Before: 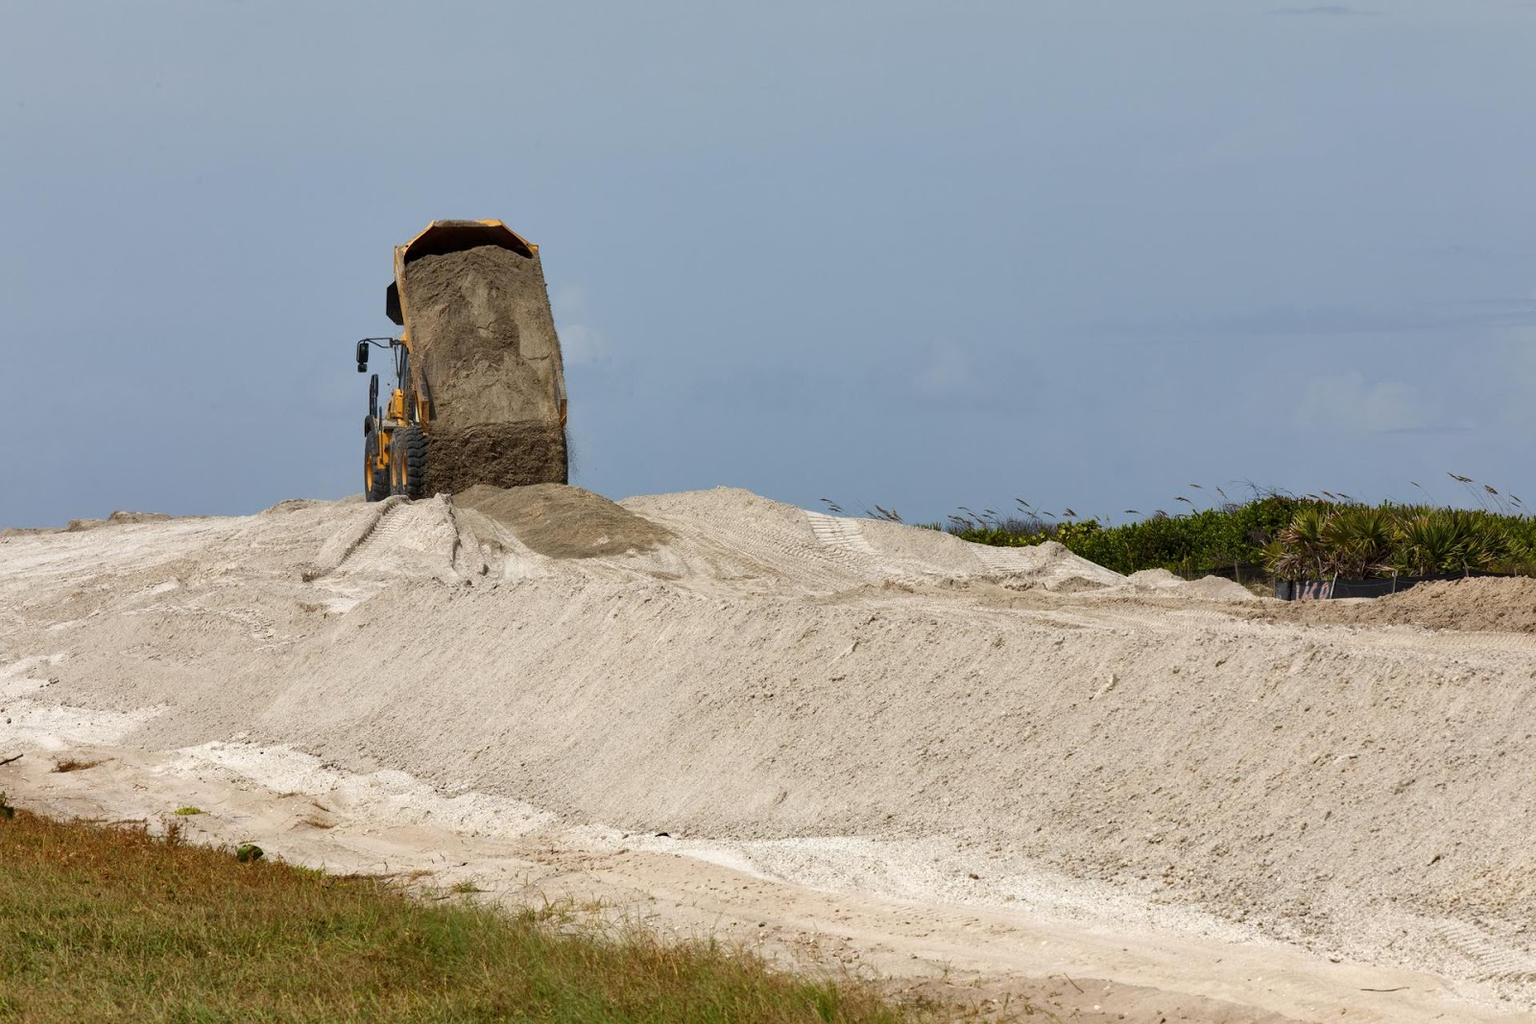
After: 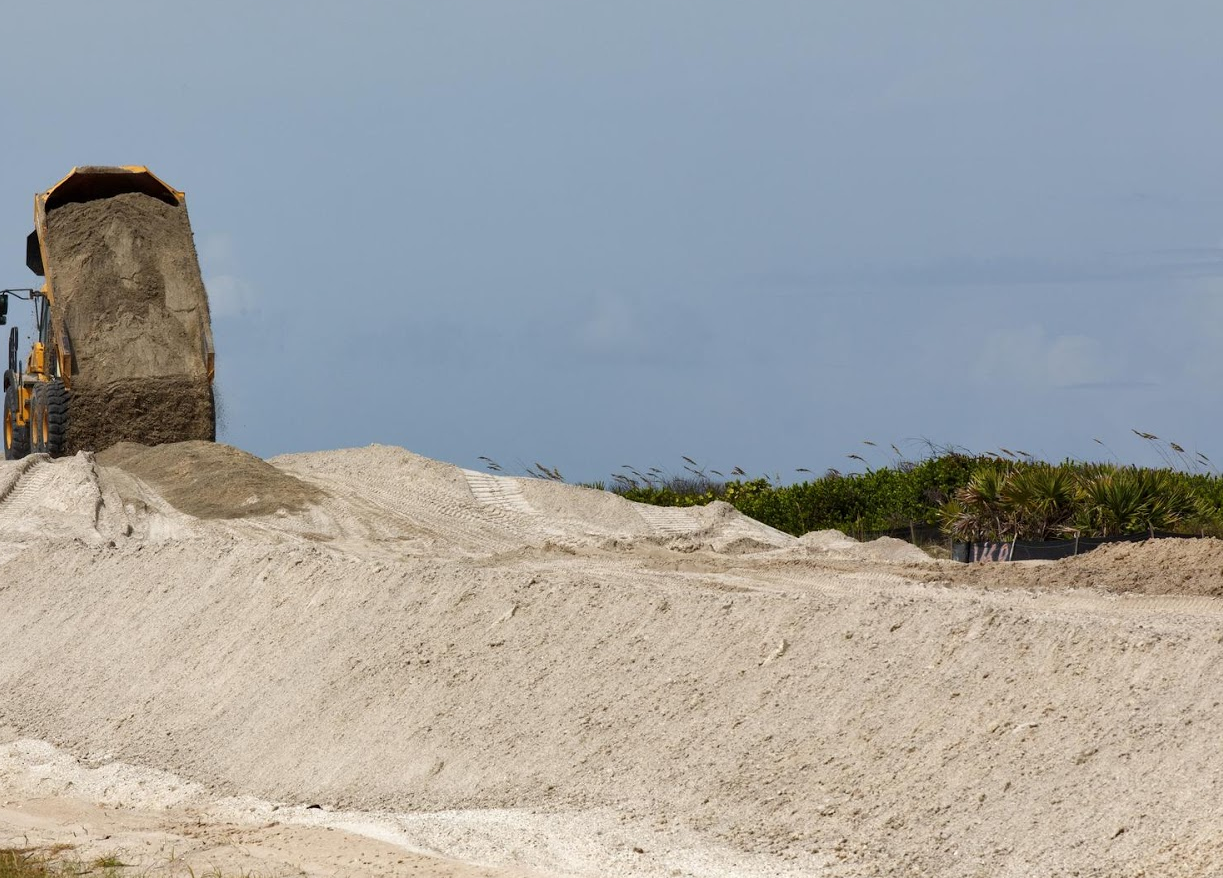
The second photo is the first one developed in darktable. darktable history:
crop: left 23.536%, top 5.906%, bottom 11.807%
